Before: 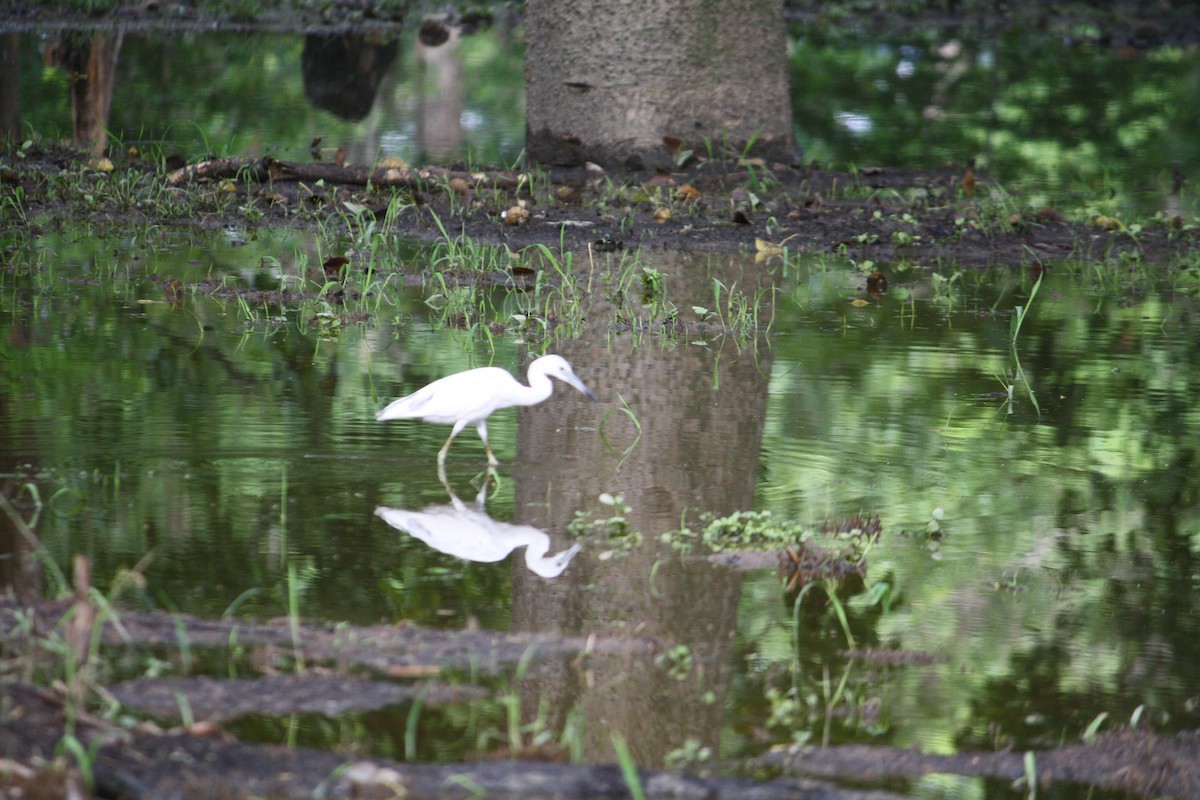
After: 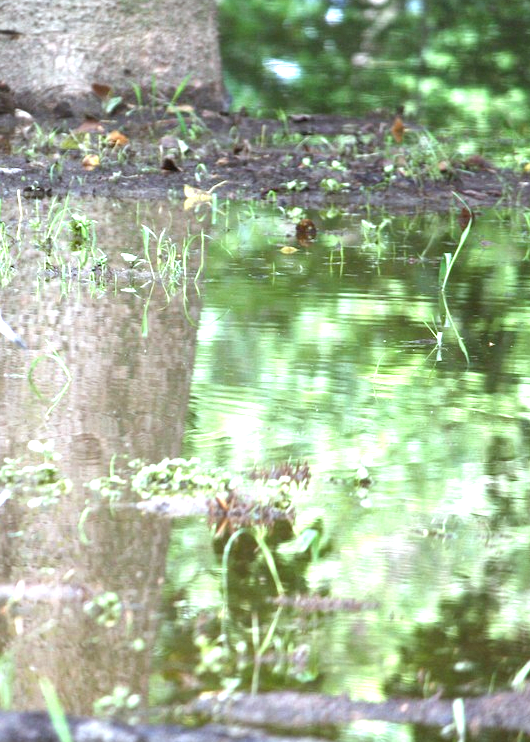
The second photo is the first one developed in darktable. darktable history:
exposure: black level correction 0.001, exposure 1.719 EV, compensate exposure bias true, compensate highlight preservation false
crop: left 47.628%, top 6.643%, right 7.874%
local contrast: mode bilateral grid, contrast 15, coarseness 36, detail 105%, midtone range 0.2
color correction: highlights a* -3.28, highlights b* -6.24, shadows a* 3.1, shadows b* 5.19
